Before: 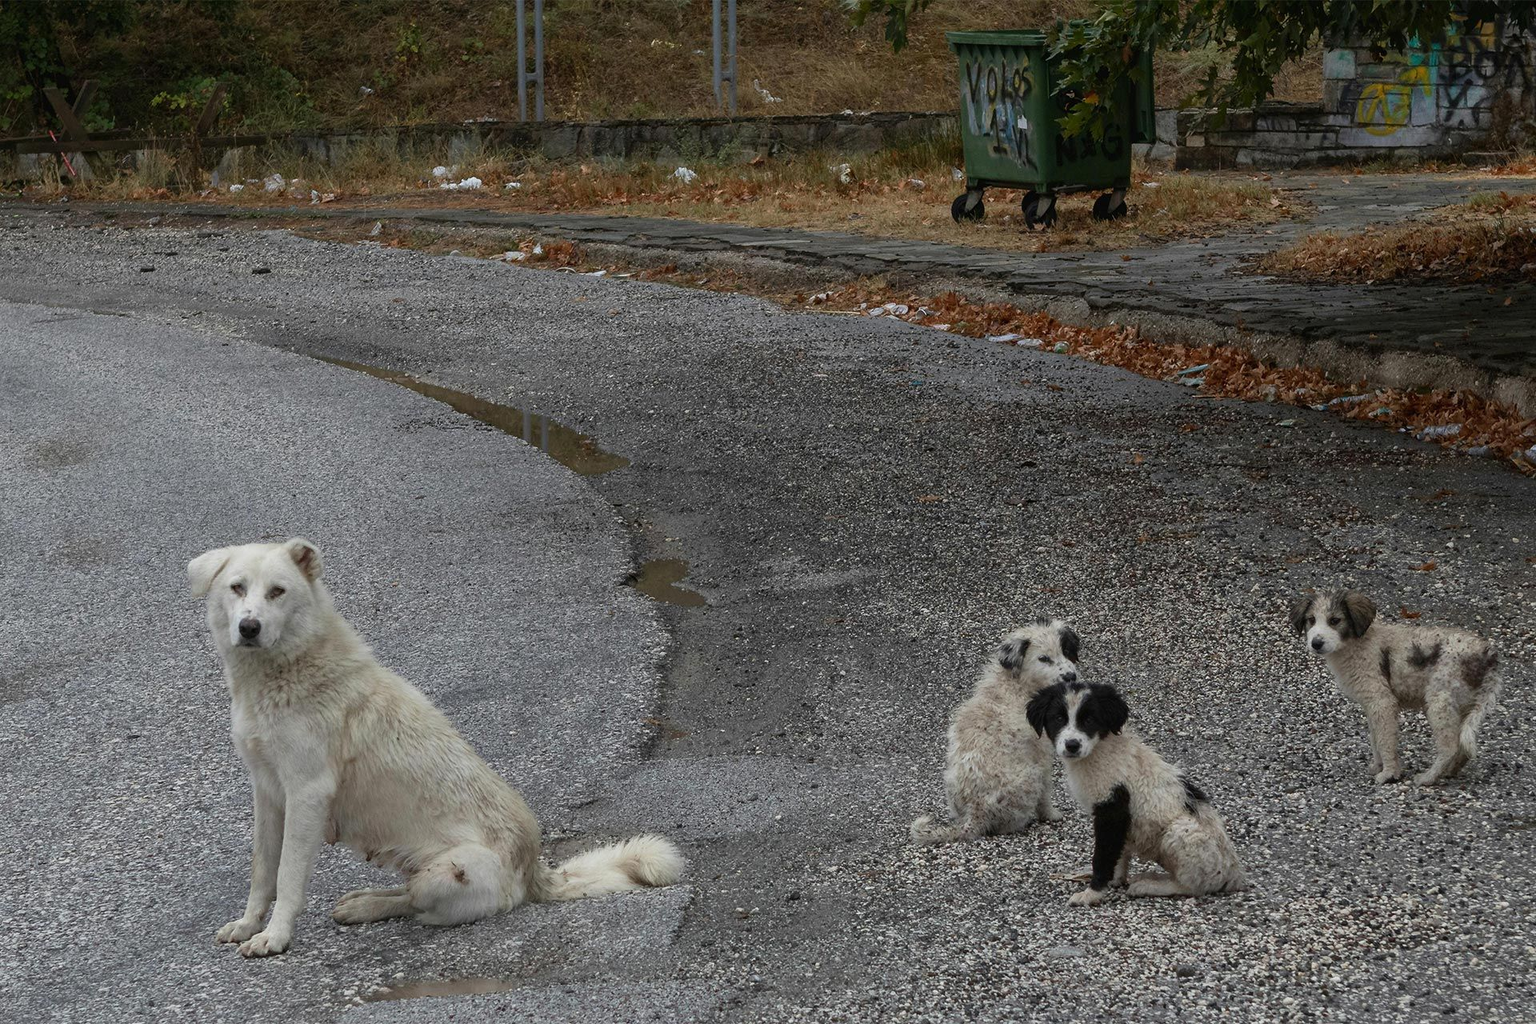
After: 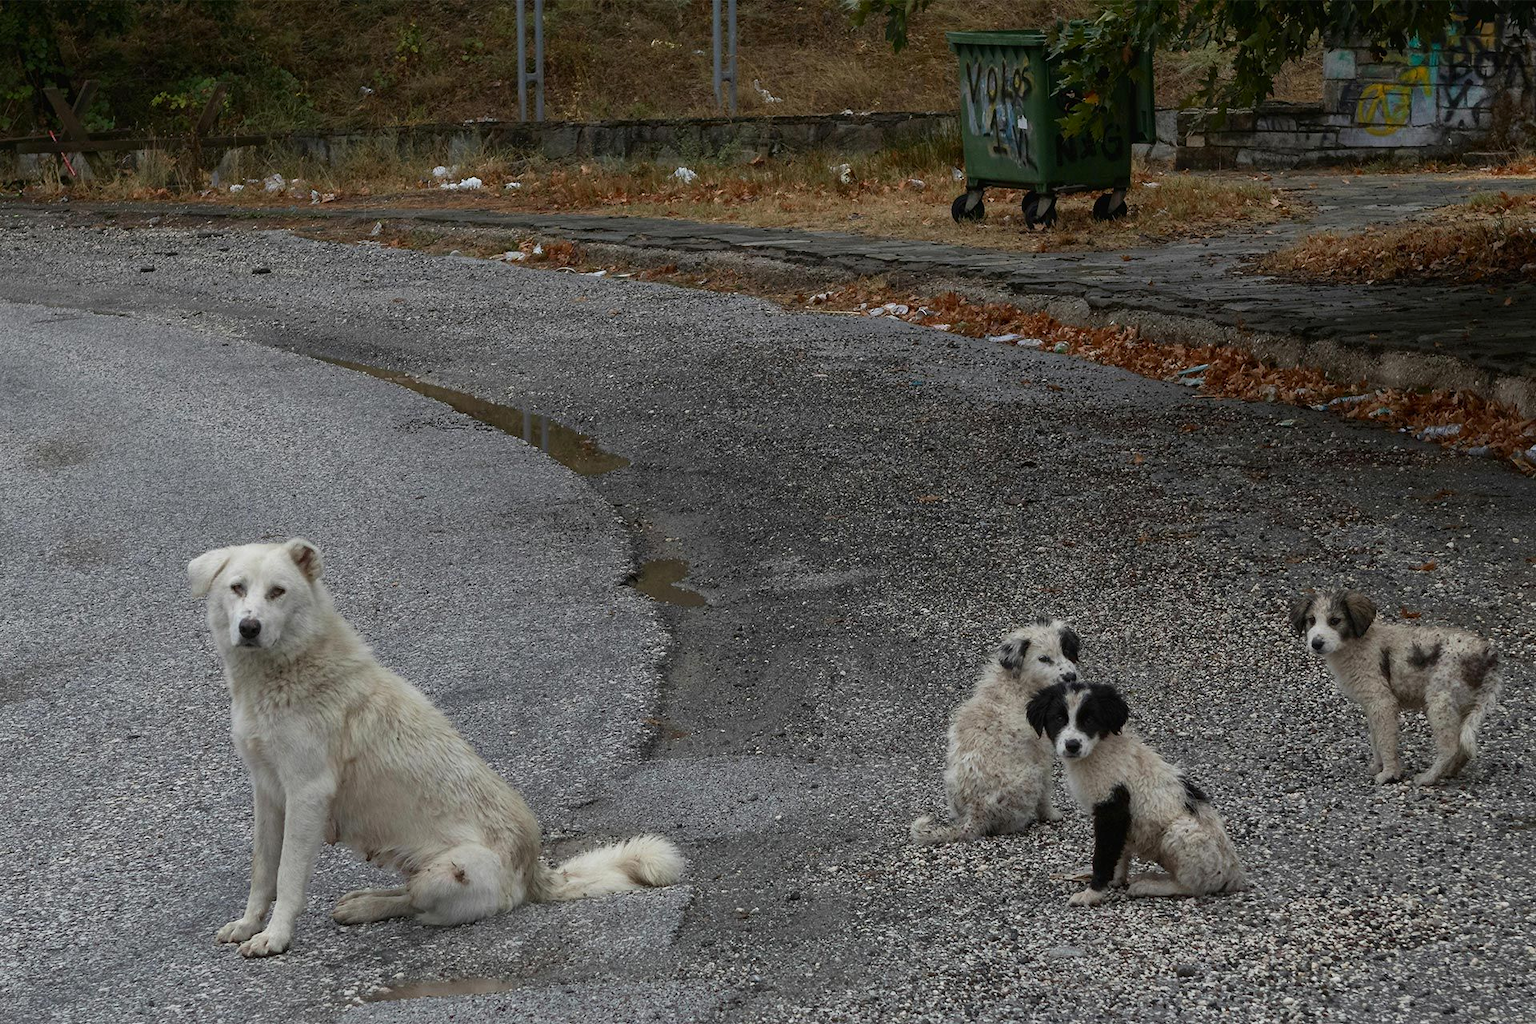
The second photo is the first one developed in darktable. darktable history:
contrast brightness saturation: contrast 0.03, brightness -0.032
